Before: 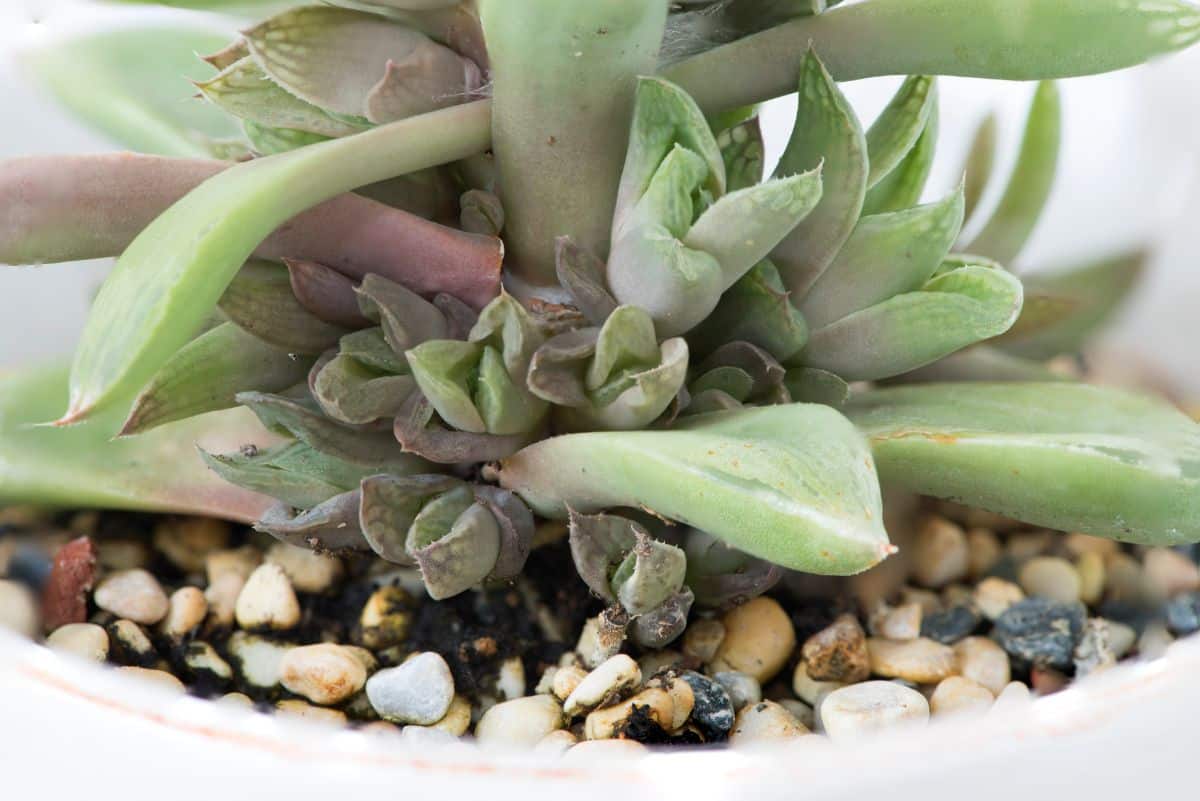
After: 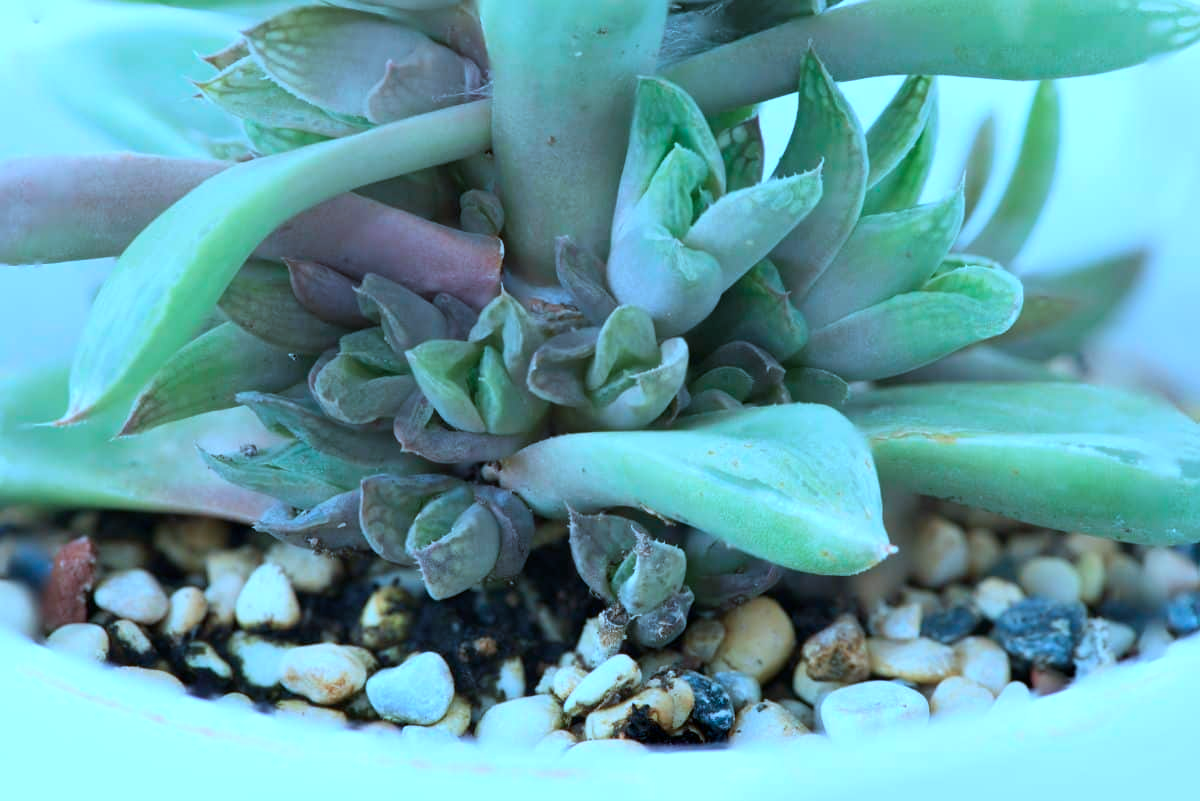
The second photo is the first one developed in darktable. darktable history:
color calibration: illuminant custom, x 0.432, y 0.395, temperature 3112.15 K
